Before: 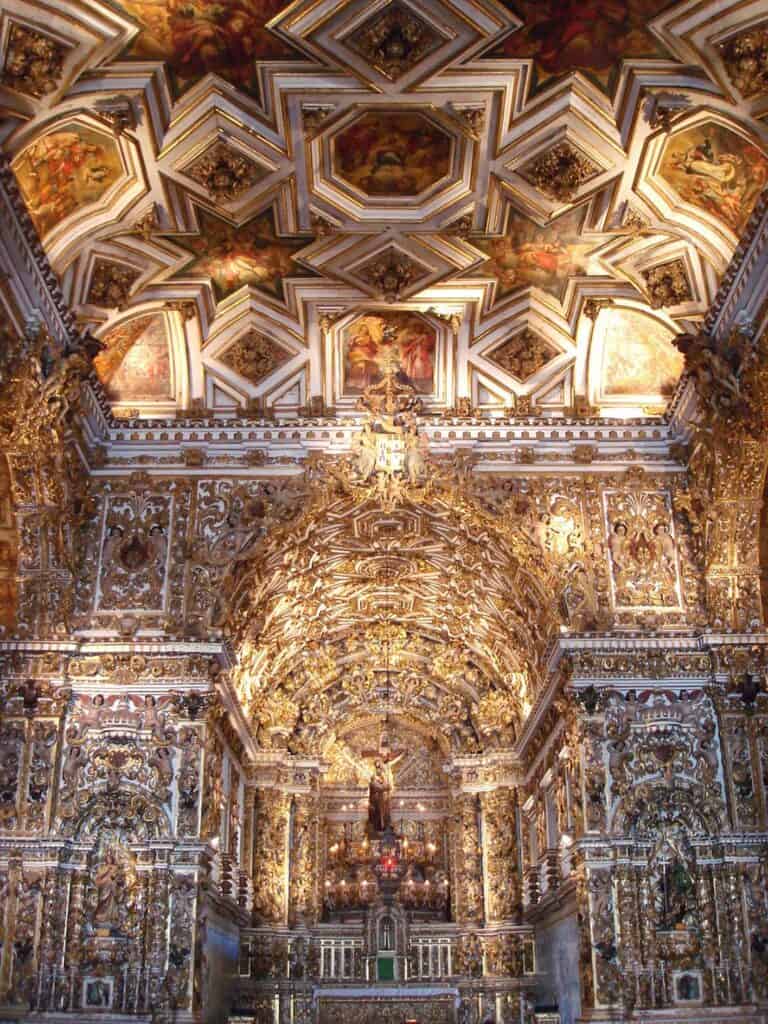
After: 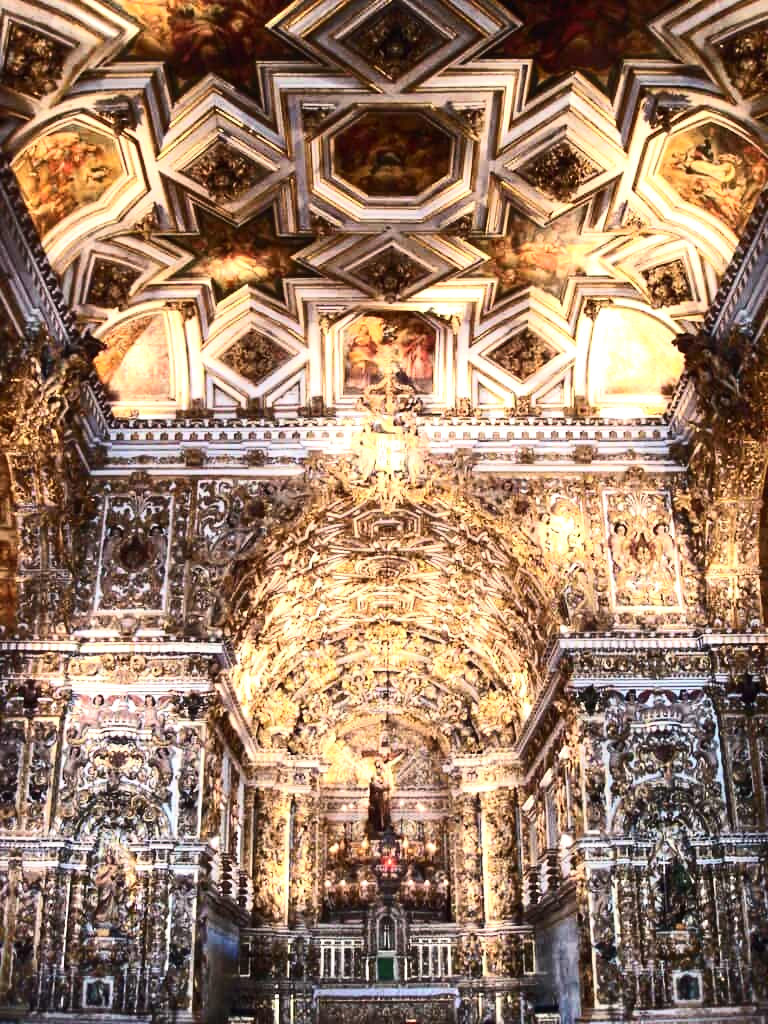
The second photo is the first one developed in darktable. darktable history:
contrast brightness saturation: contrast 0.24, brightness 0.09
tone equalizer: -8 EV -0.75 EV, -7 EV -0.7 EV, -6 EV -0.6 EV, -5 EV -0.4 EV, -3 EV 0.4 EV, -2 EV 0.6 EV, -1 EV 0.7 EV, +0 EV 0.75 EV, edges refinement/feathering 500, mask exposure compensation -1.57 EV, preserve details no
